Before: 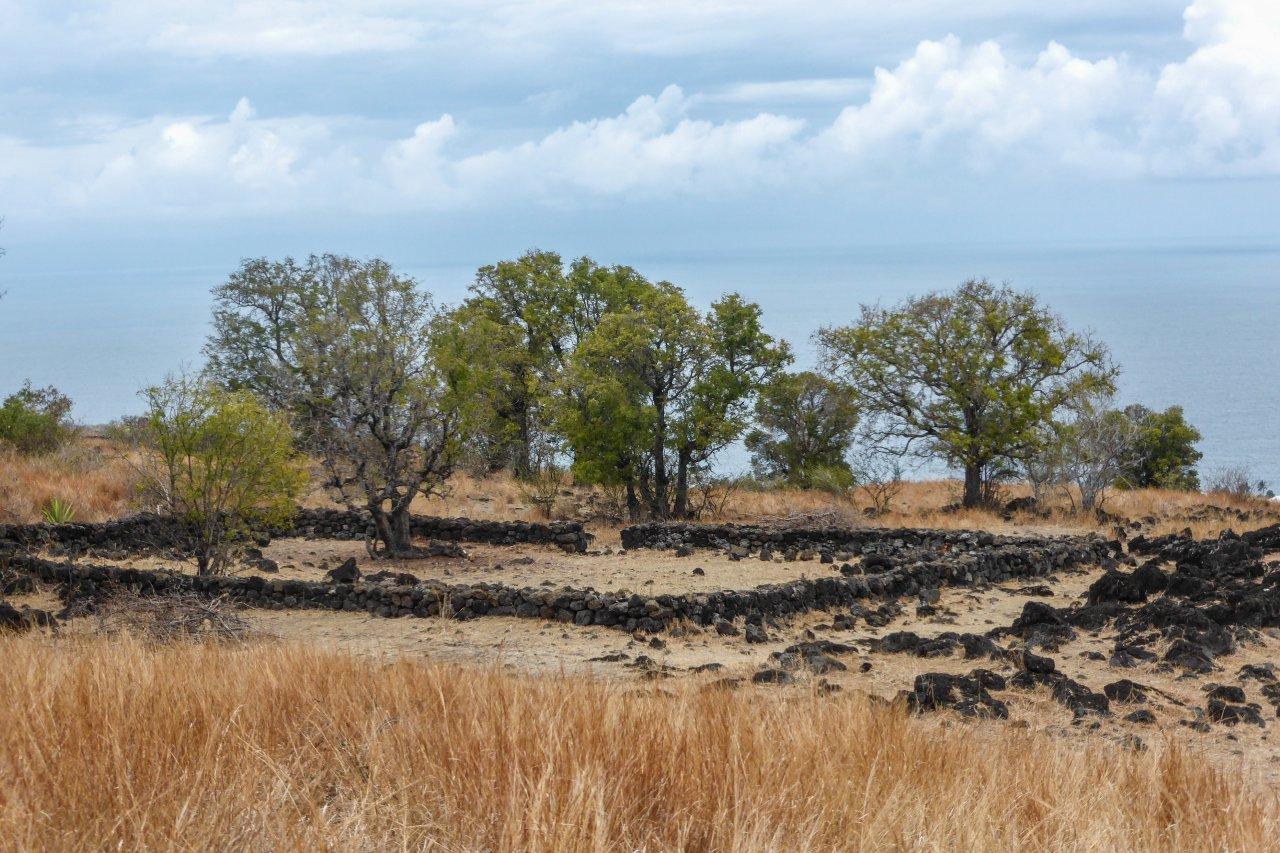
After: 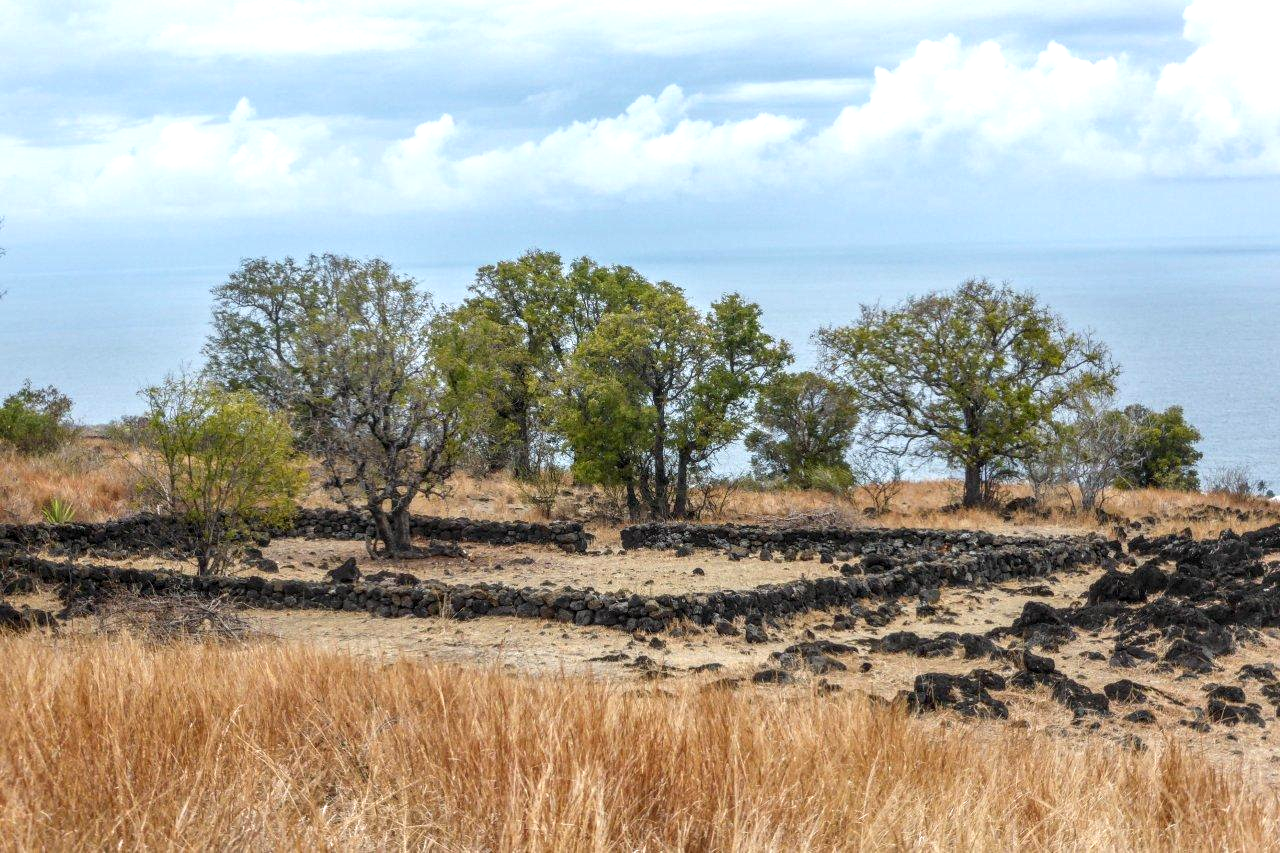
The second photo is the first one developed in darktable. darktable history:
exposure: exposure 0.378 EV, compensate exposure bias true, compensate highlight preservation false
local contrast: on, module defaults
